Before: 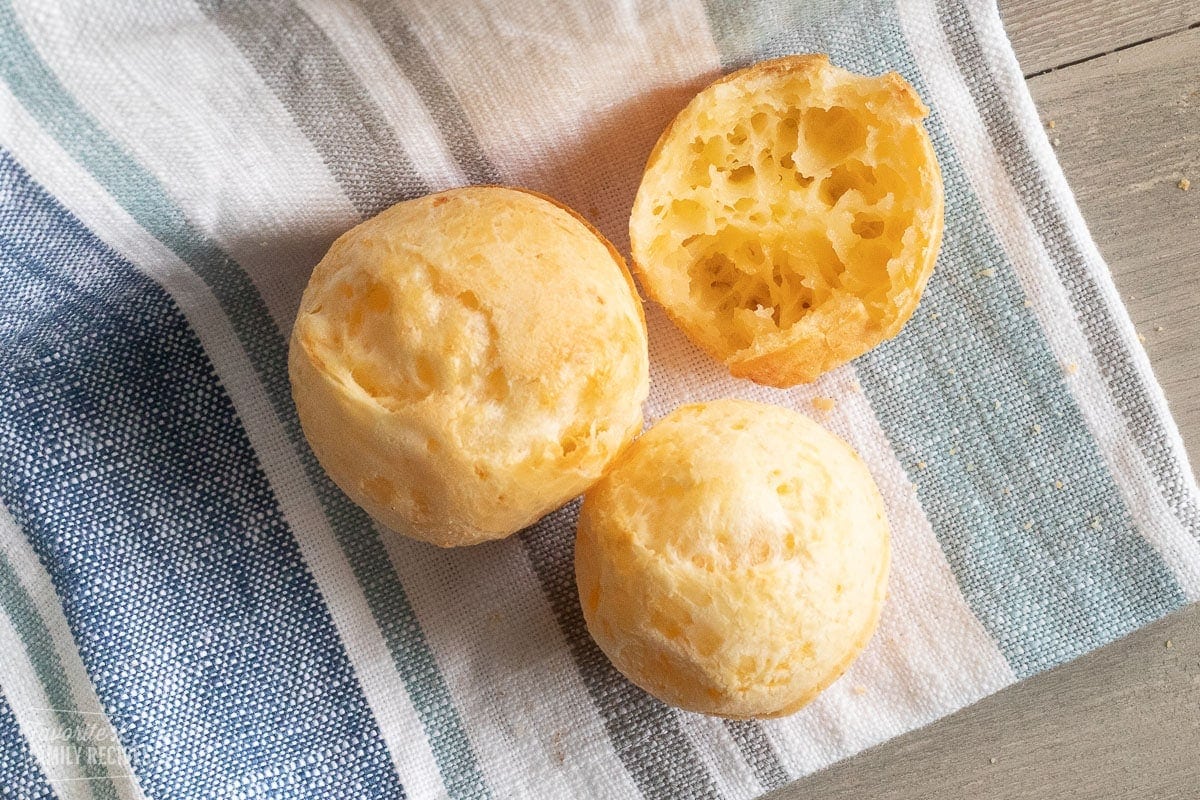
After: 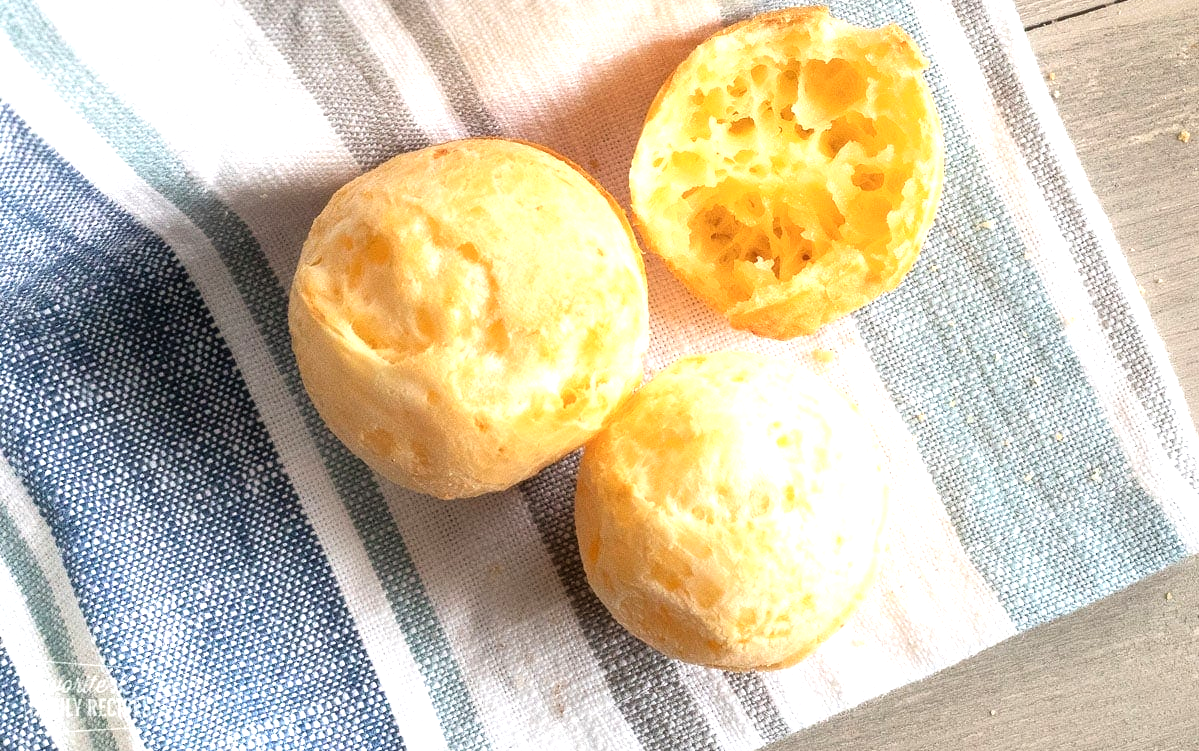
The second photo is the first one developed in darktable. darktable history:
crop and rotate: top 6.055%
tone equalizer: -8 EV -0.775 EV, -7 EV -0.709 EV, -6 EV -0.572 EV, -5 EV -0.361 EV, -3 EV 0.4 EV, -2 EV 0.6 EV, -1 EV 0.692 EV, +0 EV 0.732 EV
